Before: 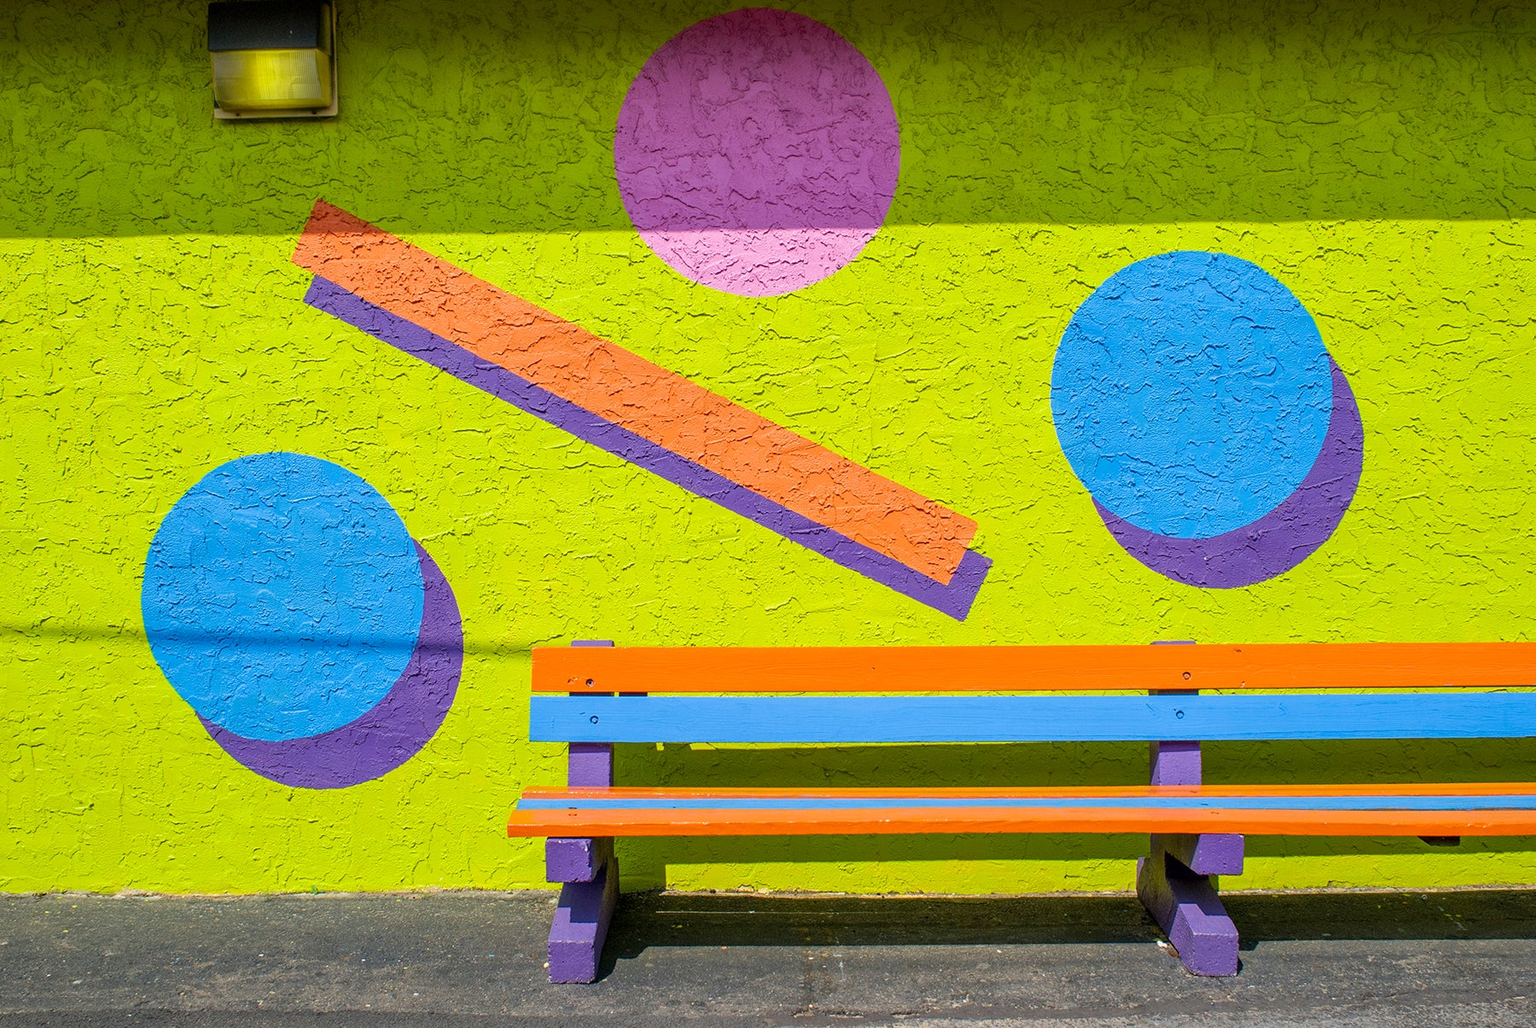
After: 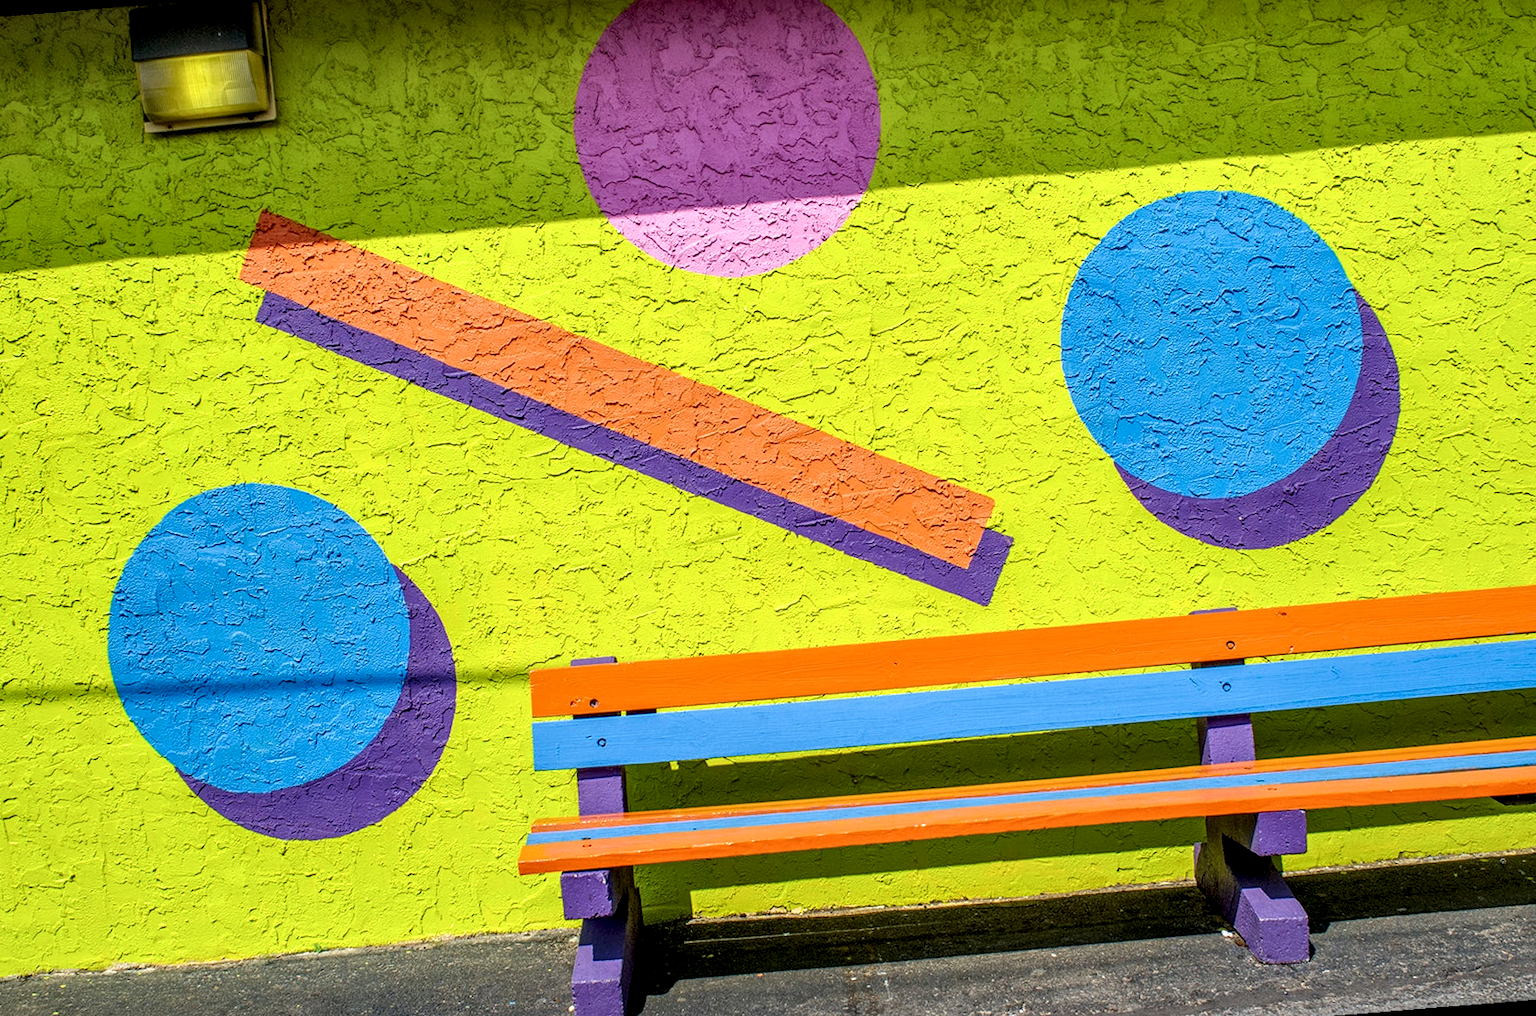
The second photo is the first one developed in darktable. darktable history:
rotate and perspective: rotation -4.57°, crop left 0.054, crop right 0.944, crop top 0.087, crop bottom 0.914
local contrast: highlights 60%, shadows 60%, detail 160%
